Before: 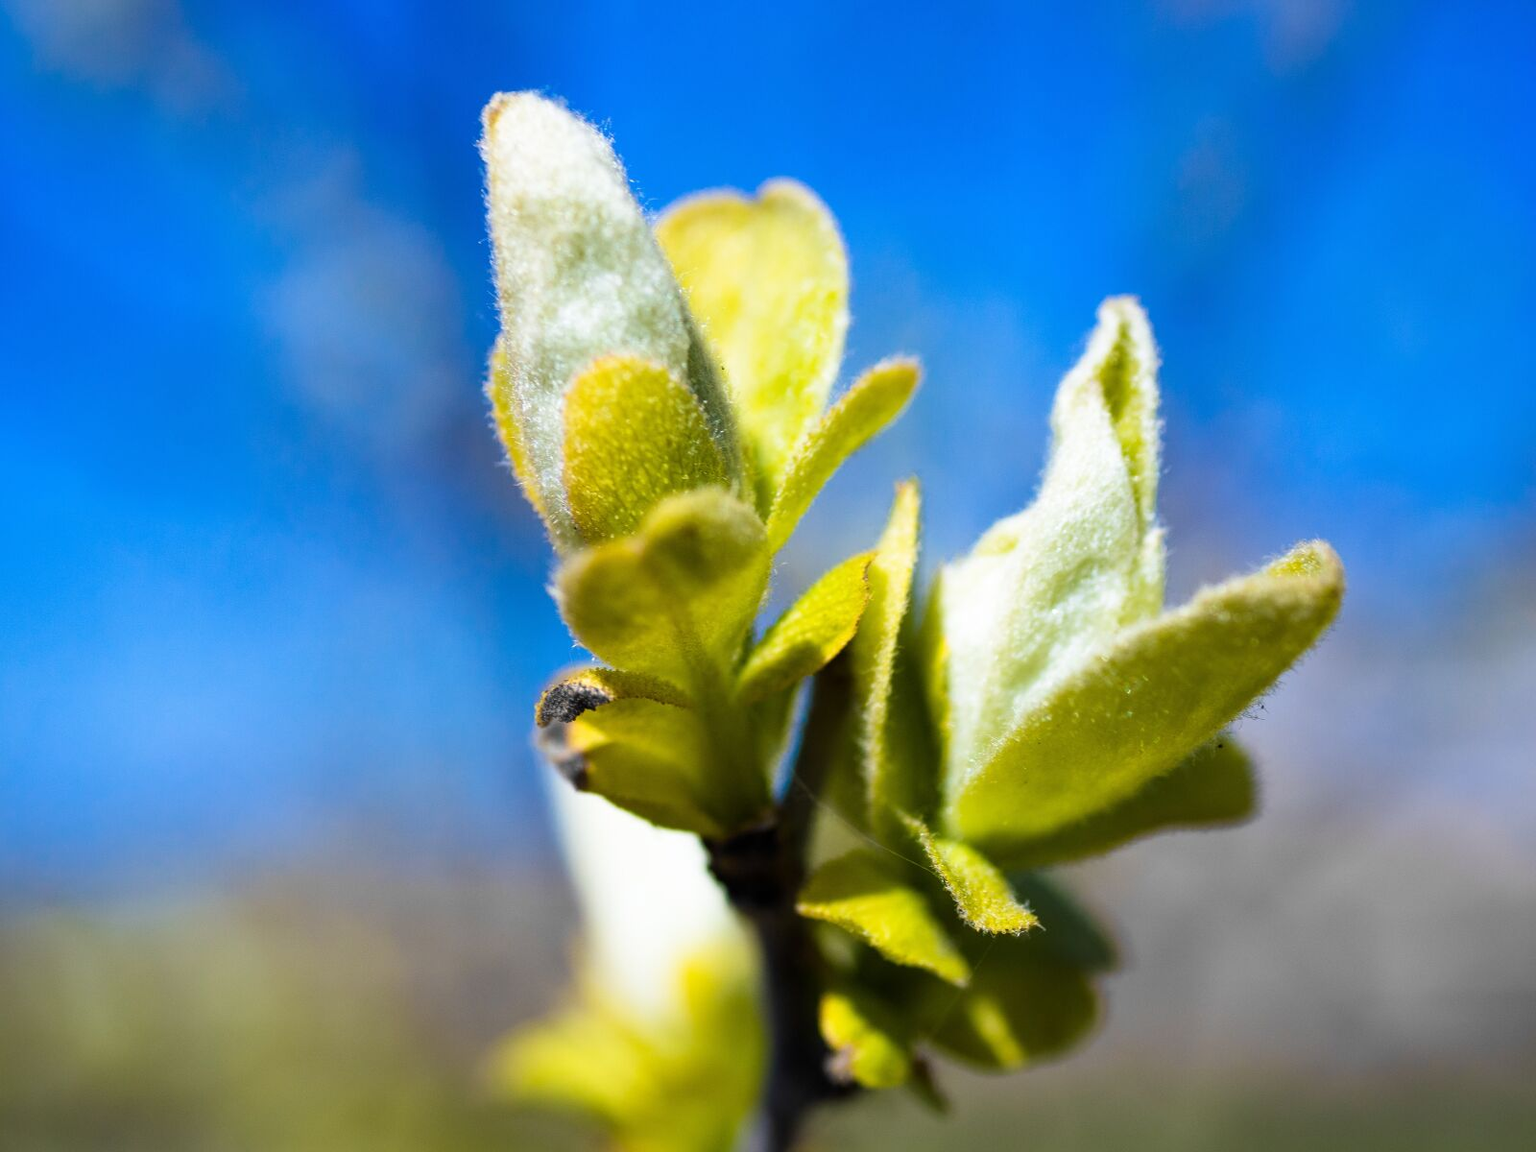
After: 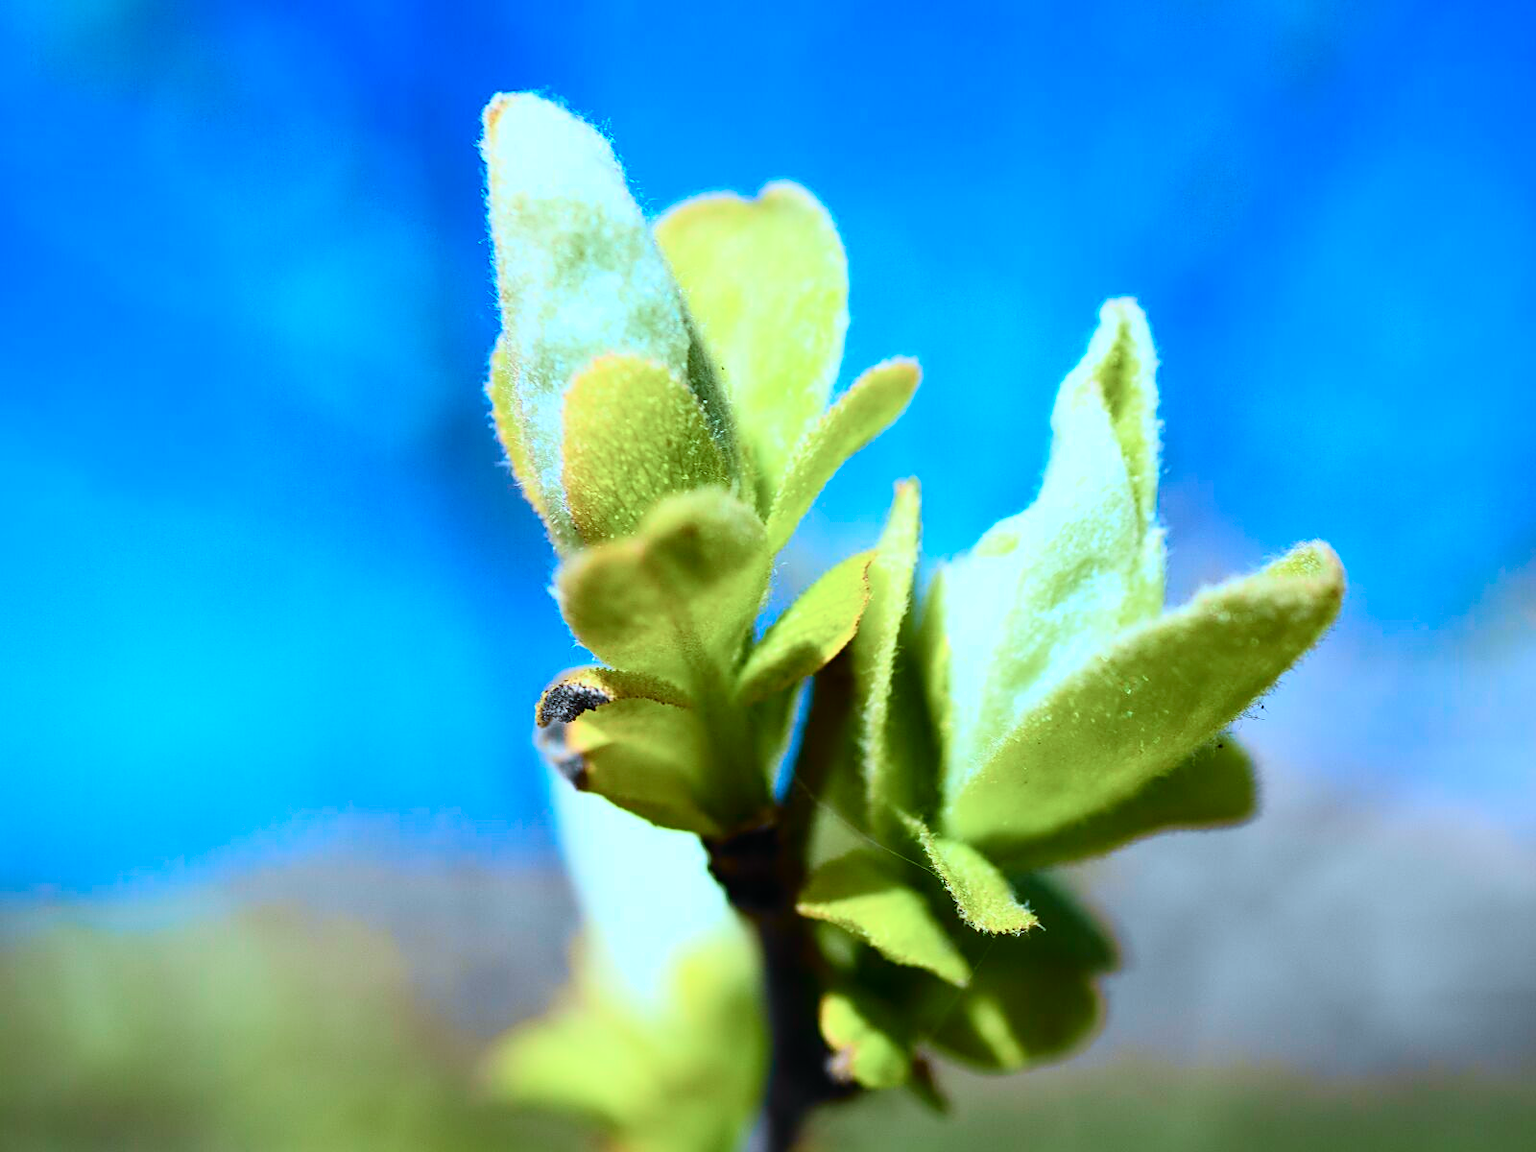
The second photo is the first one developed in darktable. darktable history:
sharpen: on, module defaults
color correction: highlights a* -9.76, highlights b* -21.8
tone curve: curves: ch0 [(0, 0.003) (0.044, 0.032) (0.12, 0.089) (0.19, 0.164) (0.269, 0.269) (0.473, 0.533) (0.595, 0.695) (0.718, 0.823) (0.855, 0.931) (1, 0.982)]; ch1 [(0, 0) (0.243, 0.245) (0.427, 0.387) (0.493, 0.481) (0.501, 0.5) (0.521, 0.528) (0.554, 0.586) (0.607, 0.655) (0.671, 0.735) (0.796, 0.85) (1, 1)]; ch2 [(0, 0) (0.249, 0.216) (0.357, 0.317) (0.448, 0.432) (0.478, 0.492) (0.498, 0.499) (0.517, 0.519) (0.537, 0.57) (0.569, 0.623) (0.61, 0.663) (0.706, 0.75) (0.808, 0.809) (0.991, 0.968)], color space Lab, independent channels, preserve colors none
tone equalizer: on, module defaults
contrast equalizer: y [[0.51, 0.537, 0.559, 0.574, 0.599, 0.618], [0.5 ×6], [0.5 ×6], [0 ×6], [0 ×6]], mix -0.283
